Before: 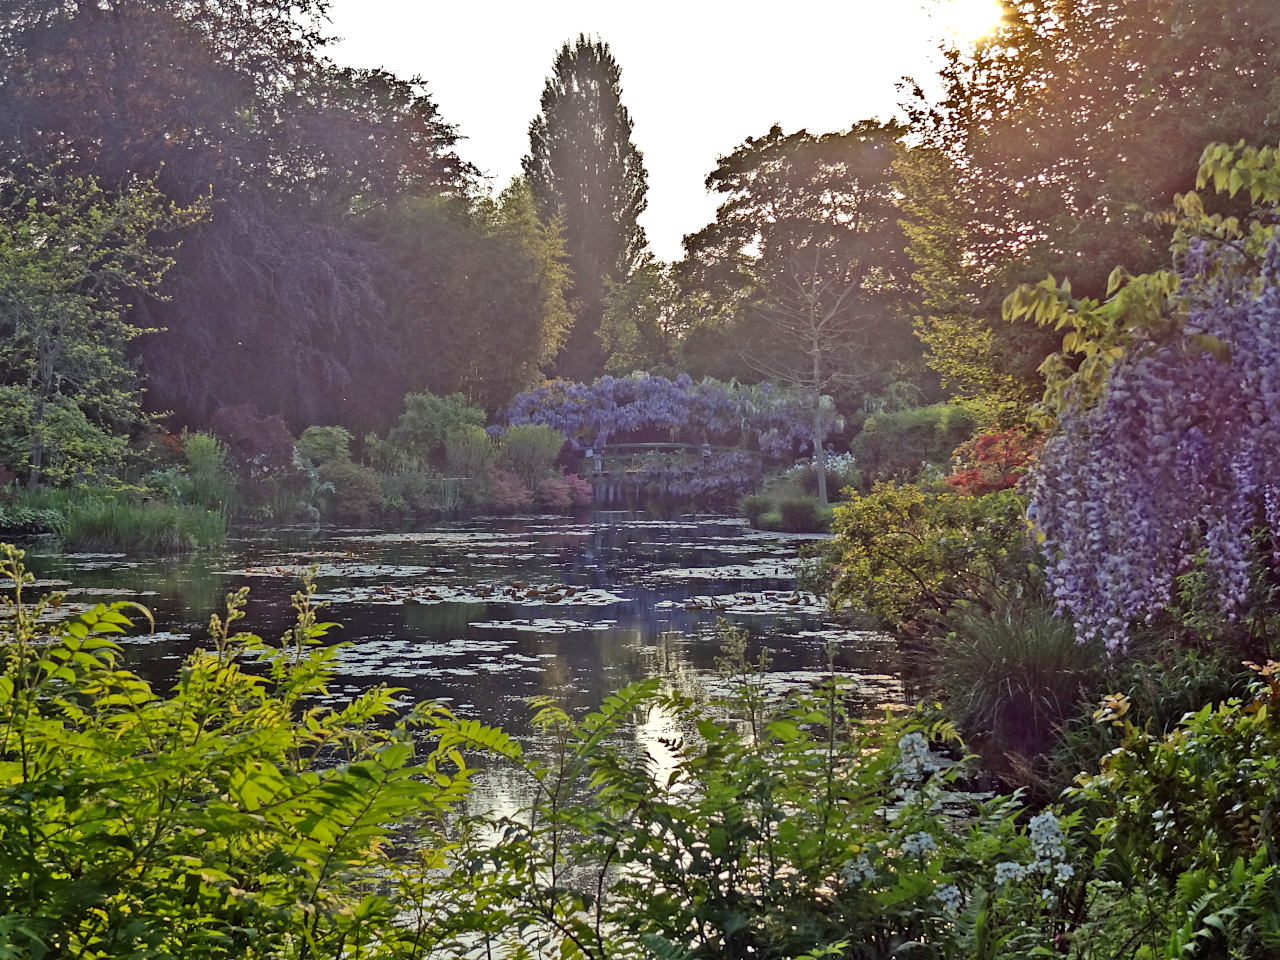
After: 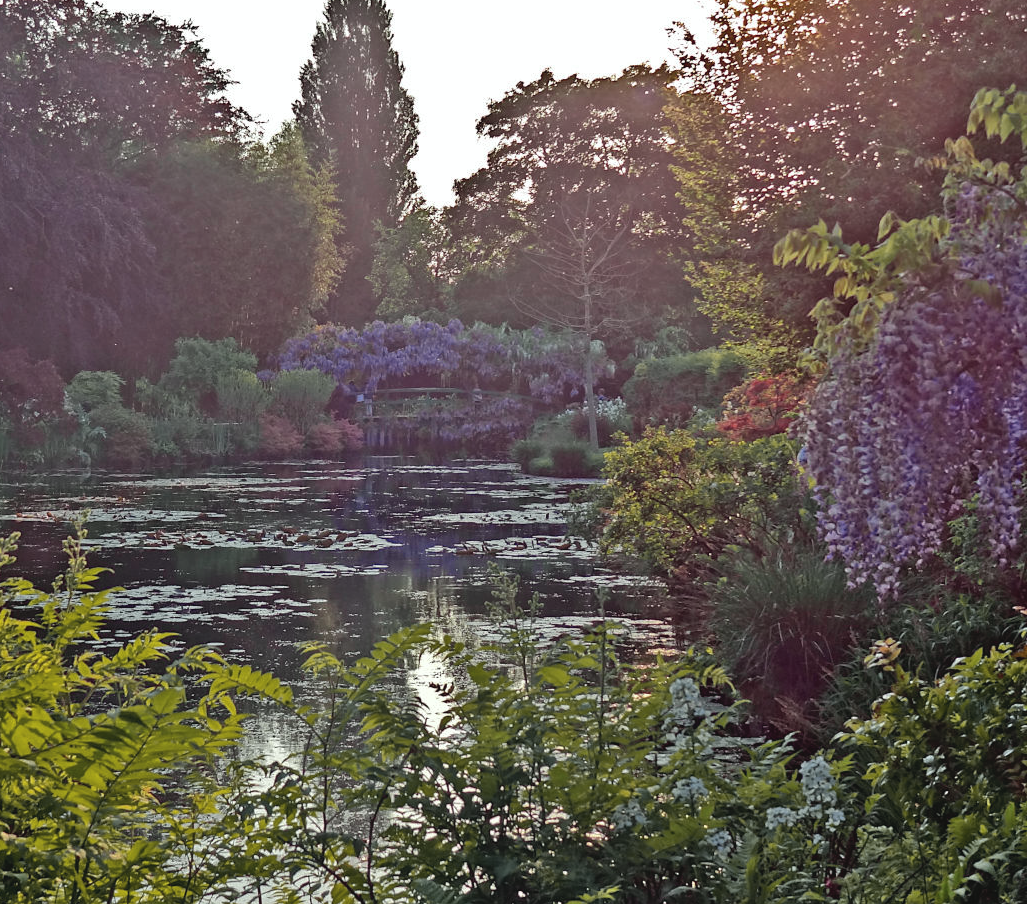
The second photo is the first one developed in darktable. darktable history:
white balance: emerald 1
crop and rotate: left 17.959%, top 5.771%, right 1.742%
tone curve: curves: ch0 [(0, 0.046) (0.04, 0.074) (0.883, 0.858) (1, 1)]; ch1 [(0, 0) (0.146, 0.159) (0.338, 0.365) (0.417, 0.455) (0.489, 0.486) (0.504, 0.502) (0.529, 0.537) (0.563, 0.567) (1, 1)]; ch2 [(0, 0) (0.307, 0.298) (0.388, 0.375) (0.443, 0.456) (0.485, 0.492) (0.544, 0.525) (1, 1)], color space Lab, independent channels, preserve colors none
